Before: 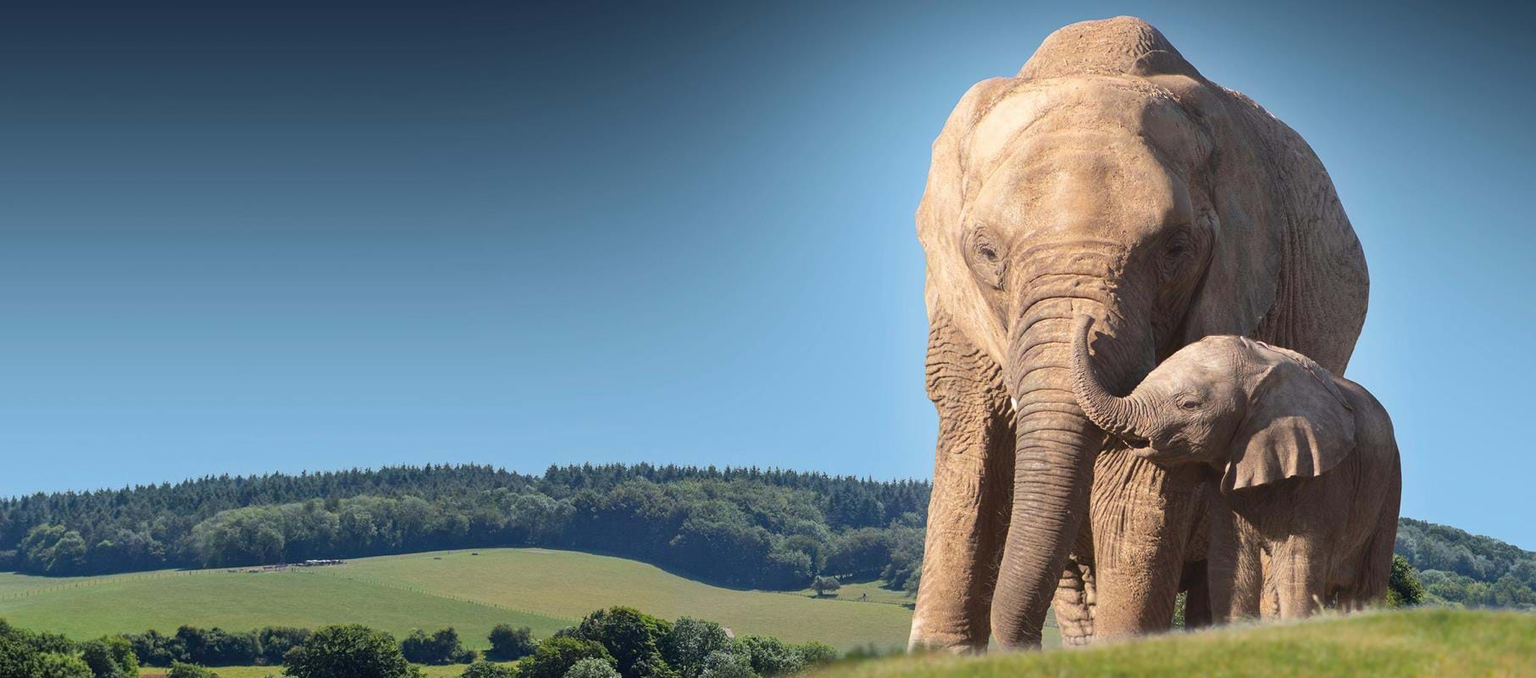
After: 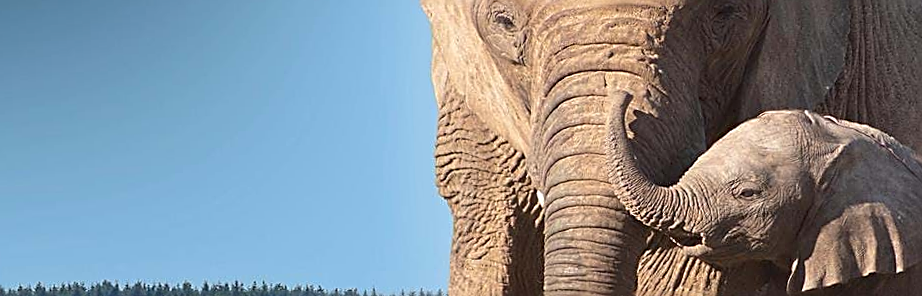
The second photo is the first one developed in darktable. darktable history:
exposure: black level correction 0.001, compensate highlight preservation false
sharpen: amount 1
crop: left 36.607%, top 34.735%, right 13.146%, bottom 30.611%
rotate and perspective: rotation -1.77°, lens shift (horizontal) 0.004, automatic cropping off
